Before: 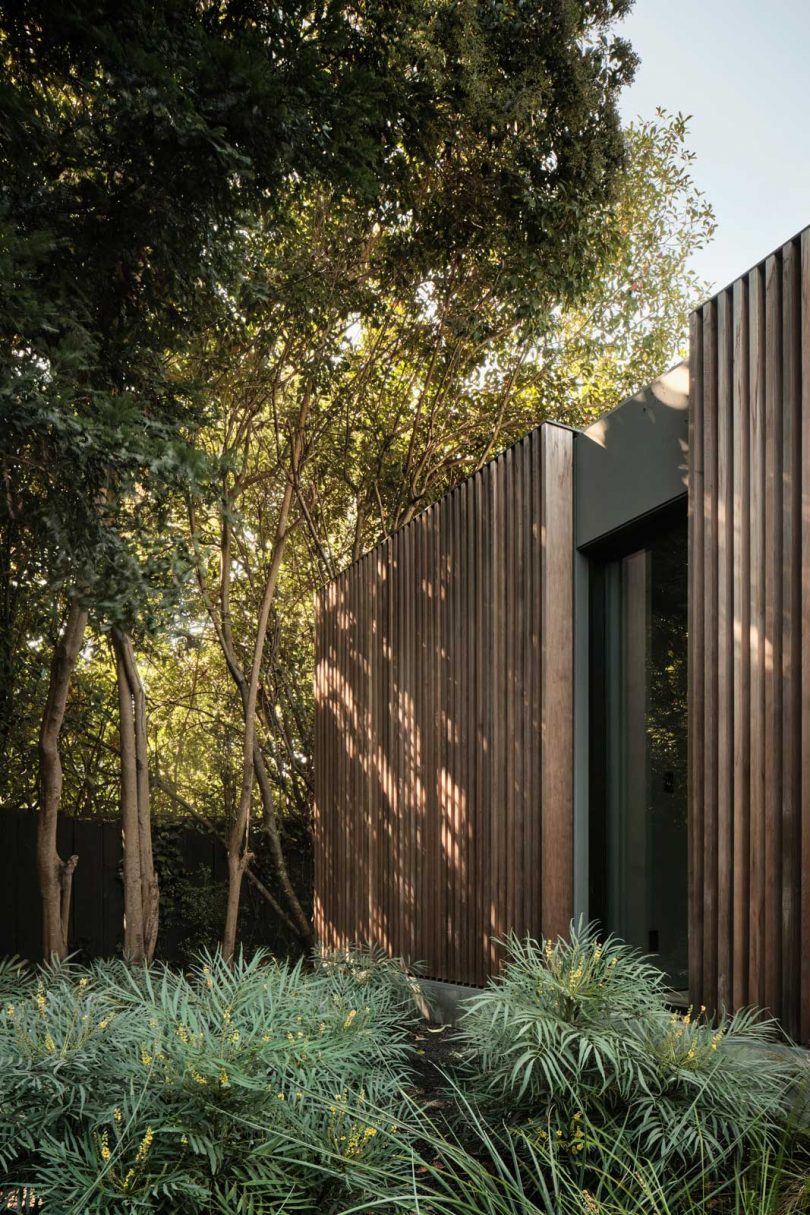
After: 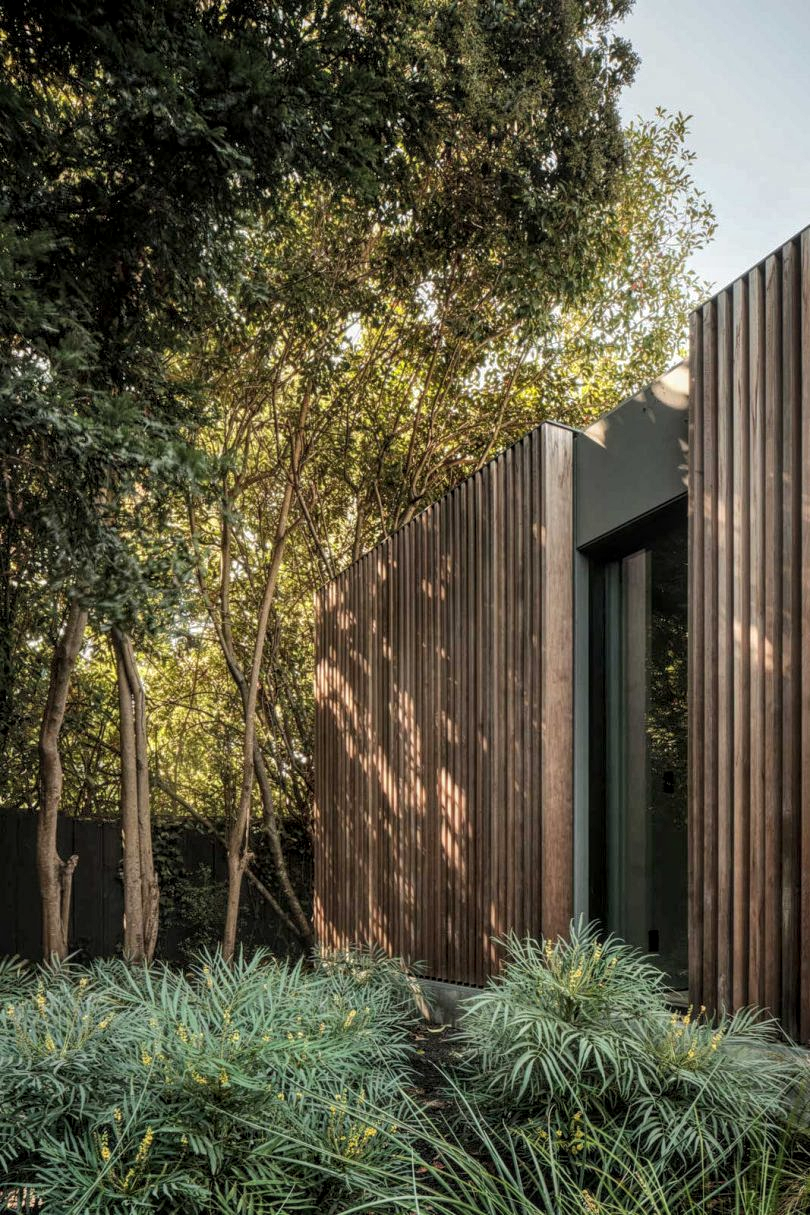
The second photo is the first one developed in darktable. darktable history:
exposure: compensate highlight preservation false
shadows and highlights: shadows 36.15, highlights -26.89, soften with gaussian
local contrast: highlights 76%, shadows 55%, detail 176%, midtone range 0.21
